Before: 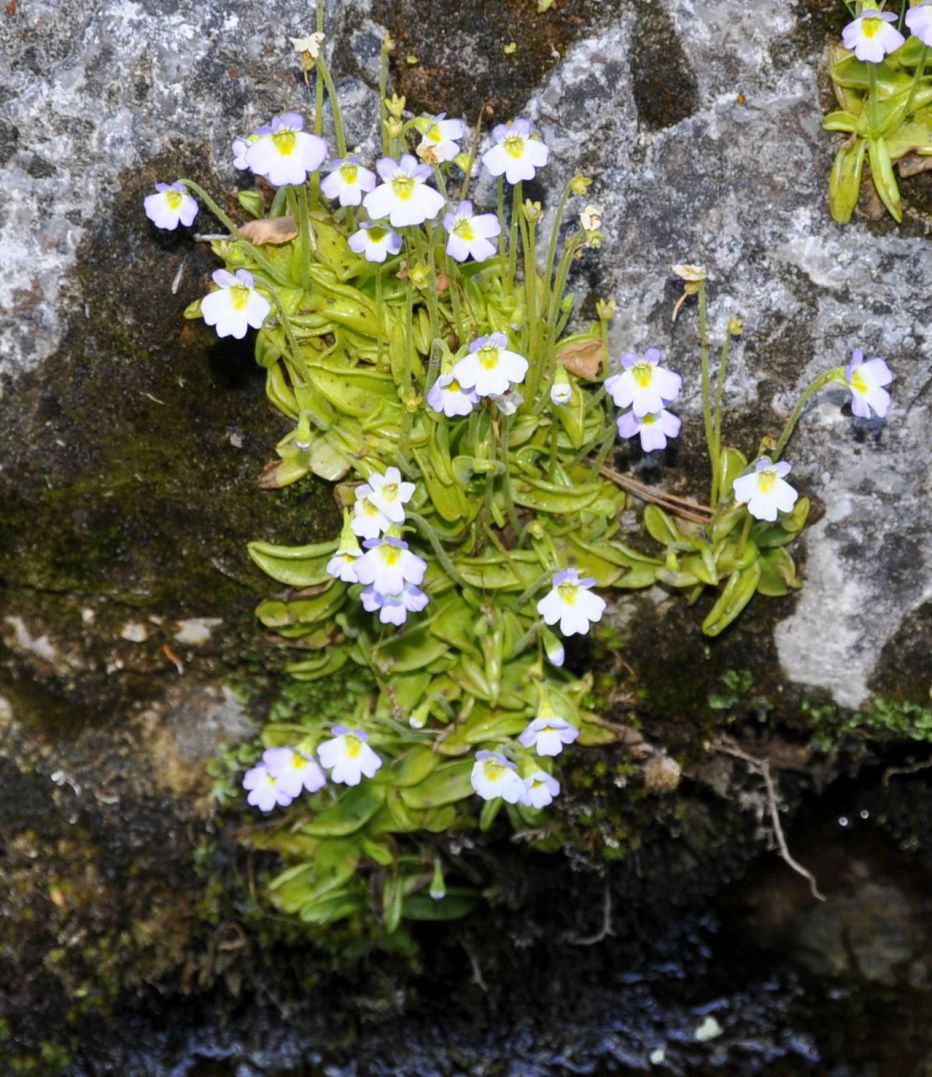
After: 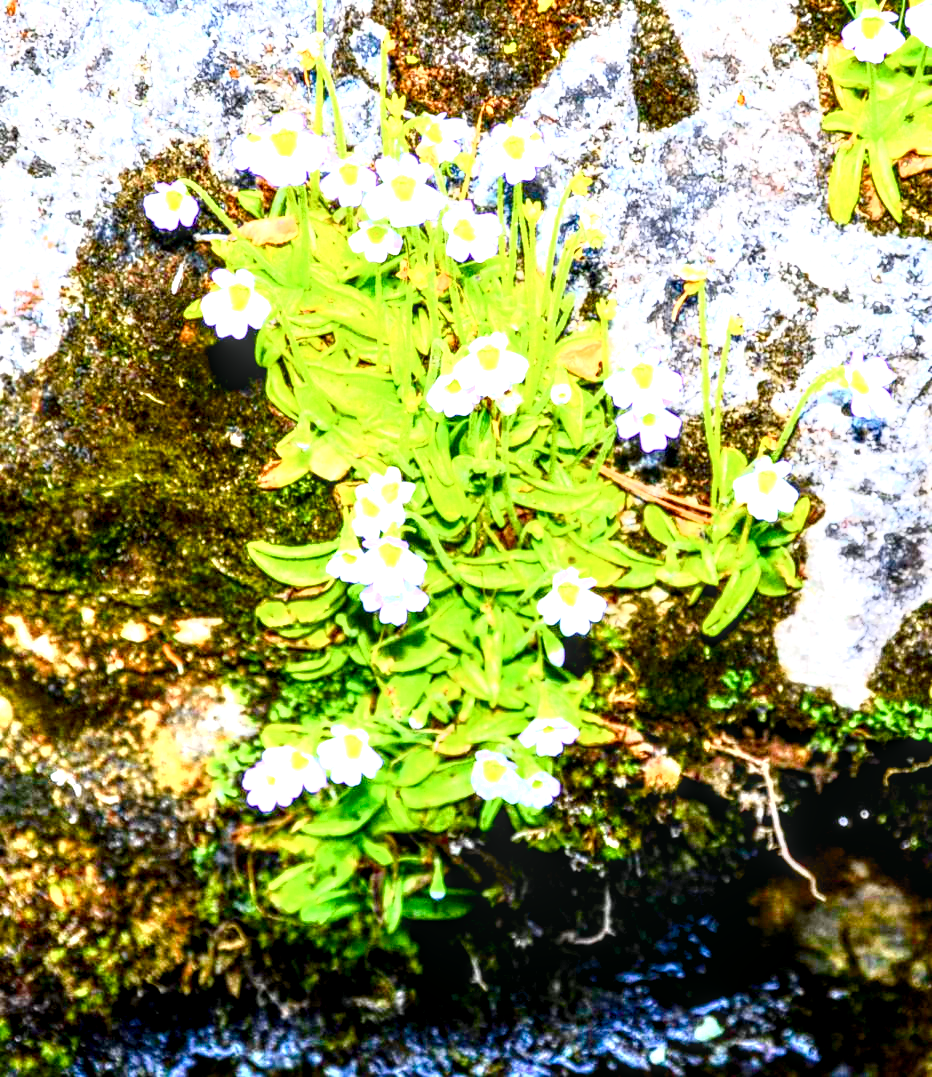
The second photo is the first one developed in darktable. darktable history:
tone curve: curves: ch0 [(0, 0.018) (0.162, 0.128) (0.434, 0.478) (0.667, 0.785) (0.819, 0.943) (1, 0.991)]; ch1 [(0, 0) (0.402, 0.36) (0.476, 0.449) (0.506, 0.505) (0.523, 0.518) (0.579, 0.626) (0.641, 0.668) (0.693, 0.745) (0.861, 0.934) (1, 1)]; ch2 [(0, 0) (0.424, 0.388) (0.483, 0.472) (0.503, 0.505) (0.521, 0.519) (0.547, 0.581) (0.582, 0.648) (0.699, 0.759) (0.997, 0.858)], color space Lab, independent channels, preserve colors none
exposure: black level correction 0.002, exposure 1.322 EV, compensate highlight preservation false
color balance rgb: perceptual saturation grading › global saturation 20%, perceptual saturation grading › highlights -25.153%, perceptual saturation grading › shadows 49.331%, perceptual brilliance grading › global brilliance 11.51%, global vibrance 20%
local contrast: highlights 0%, shadows 5%, detail 182%
